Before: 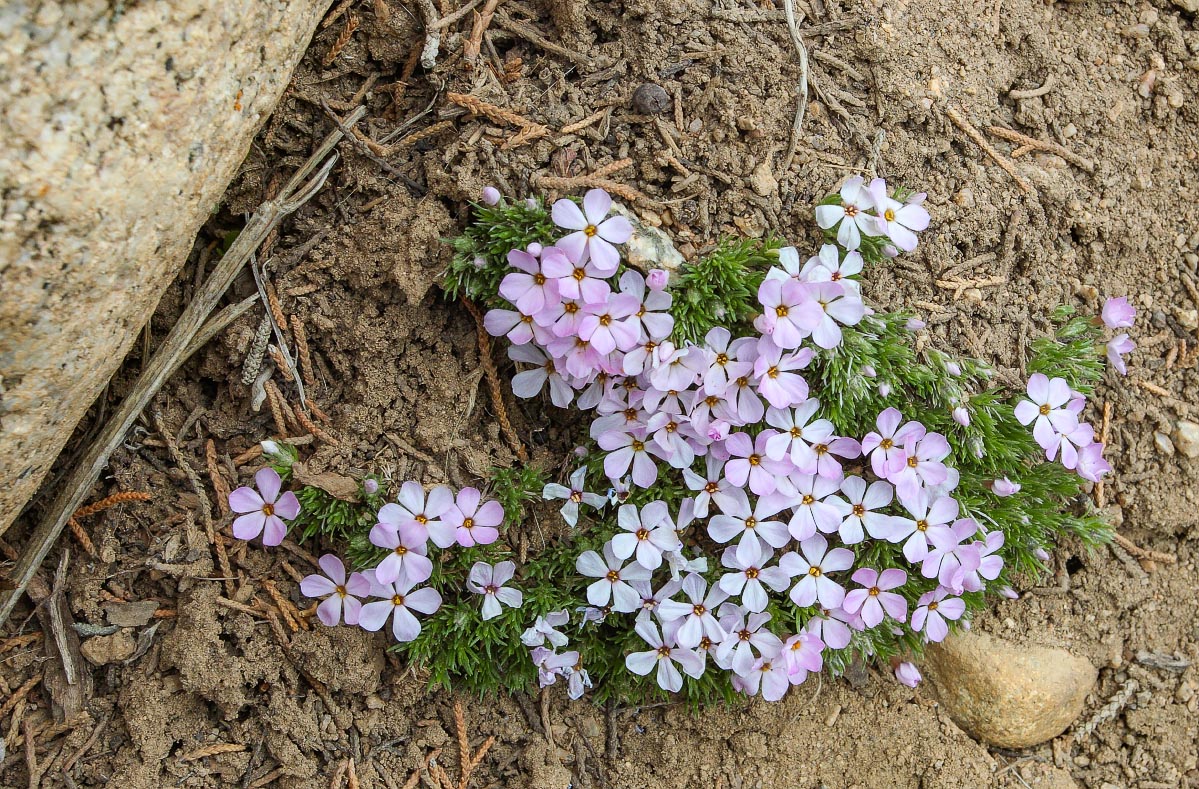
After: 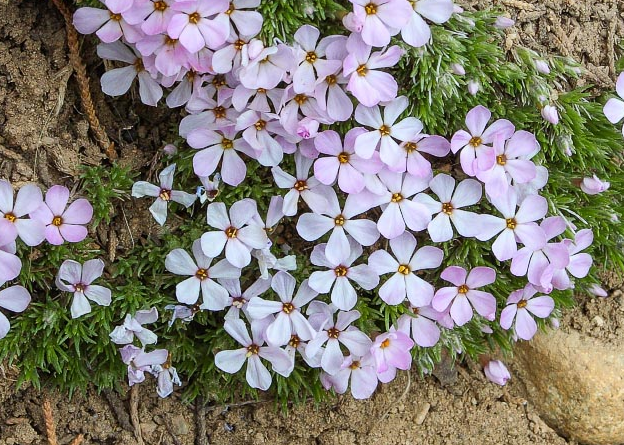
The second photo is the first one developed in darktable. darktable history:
crop: left 34.343%, top 38.313%, right 13.609%, bottom 5.19%
